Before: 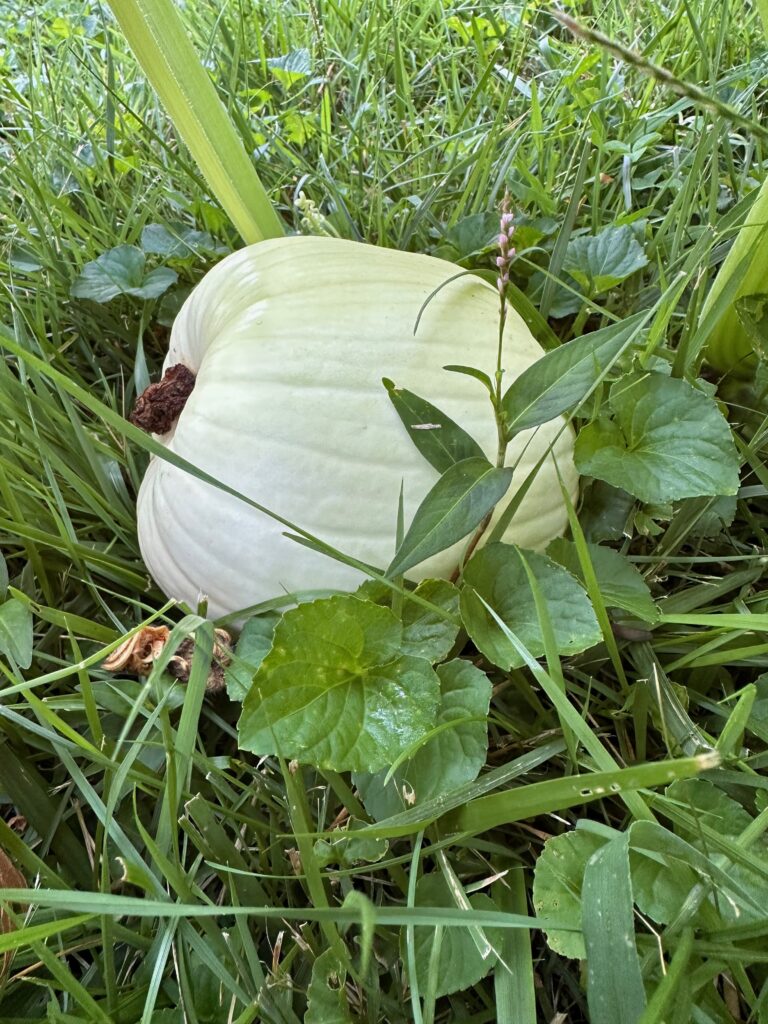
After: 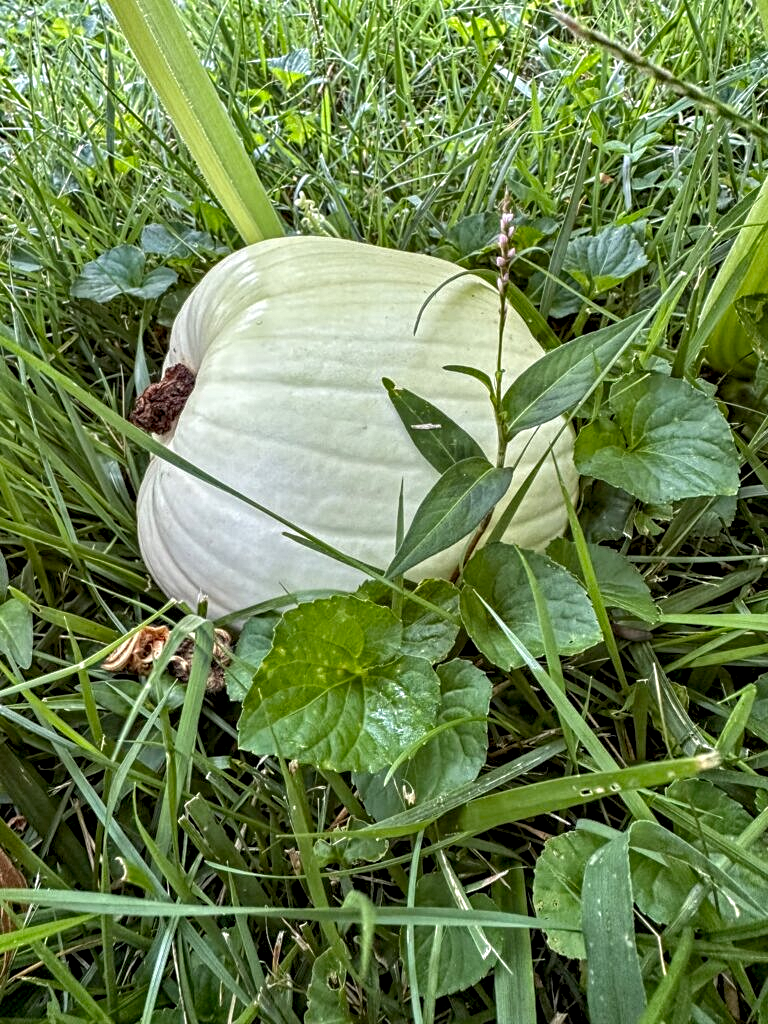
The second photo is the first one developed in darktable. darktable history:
shadows and highlights: shadows 25.66, highlights -24.59
local contrast: on, module defaults
contrast equalizer: octaves 7, y [[0.502, 0.517, 0.543, 0.576, 0.611, 0.631], [0.5 ×6], [0.5 ×6], [0 ×6], [0 ×6]]
